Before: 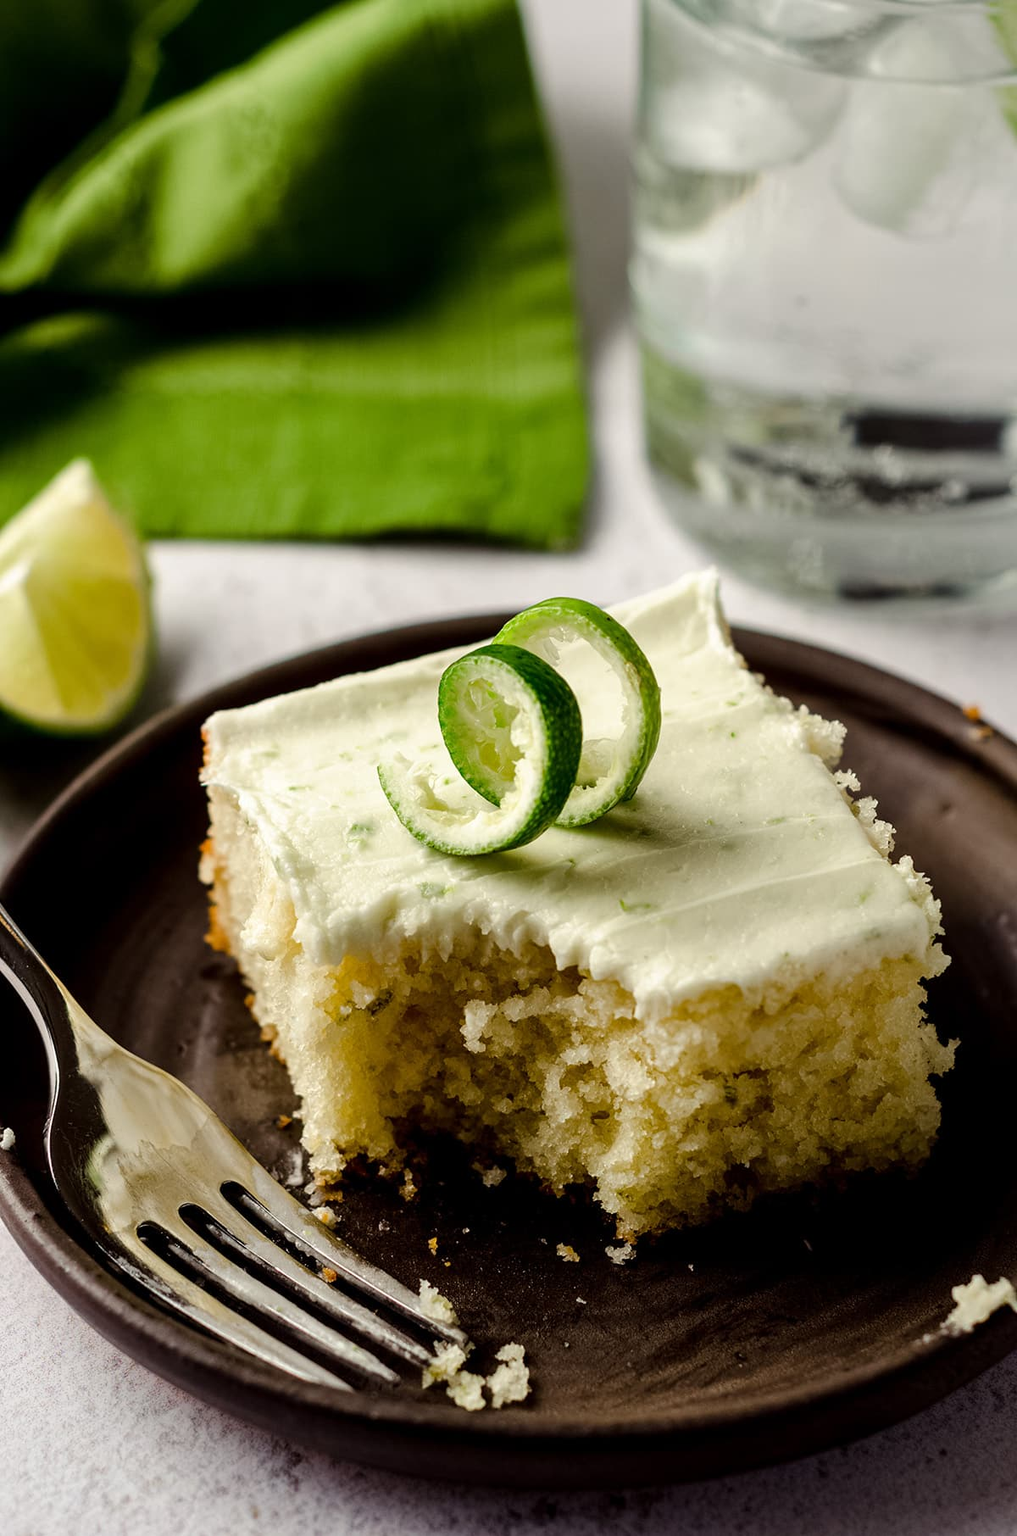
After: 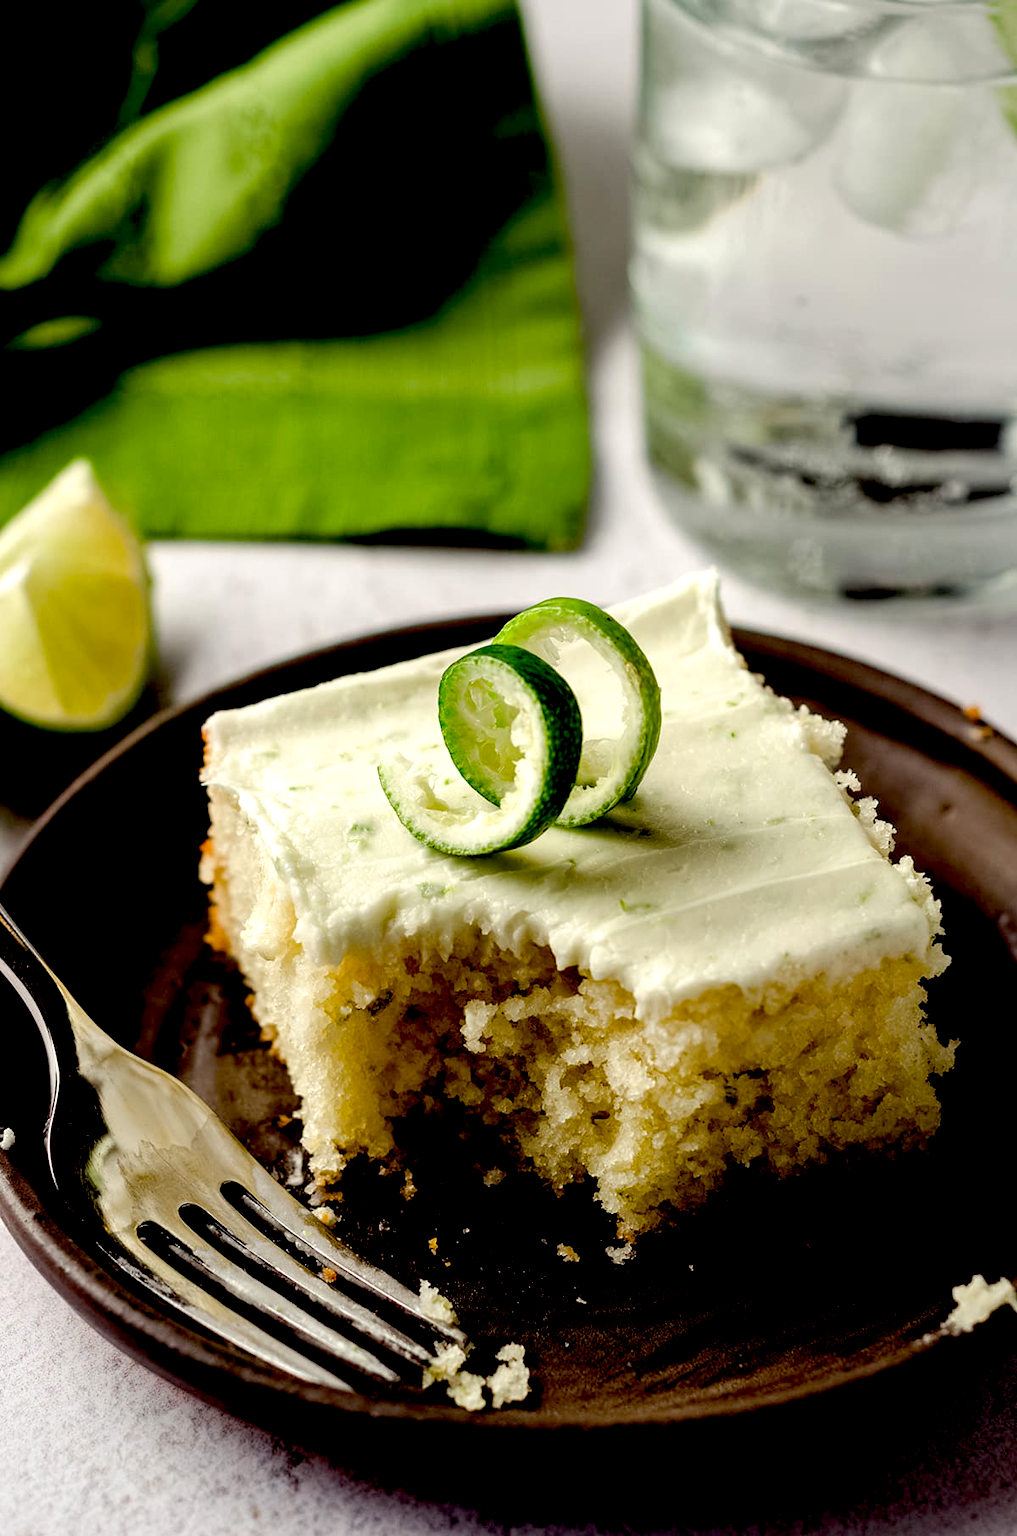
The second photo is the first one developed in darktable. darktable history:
exposure: black level correction 0.026, exposure 0.18 EV, compensate exposure bias true, compensate highlight preservation false
